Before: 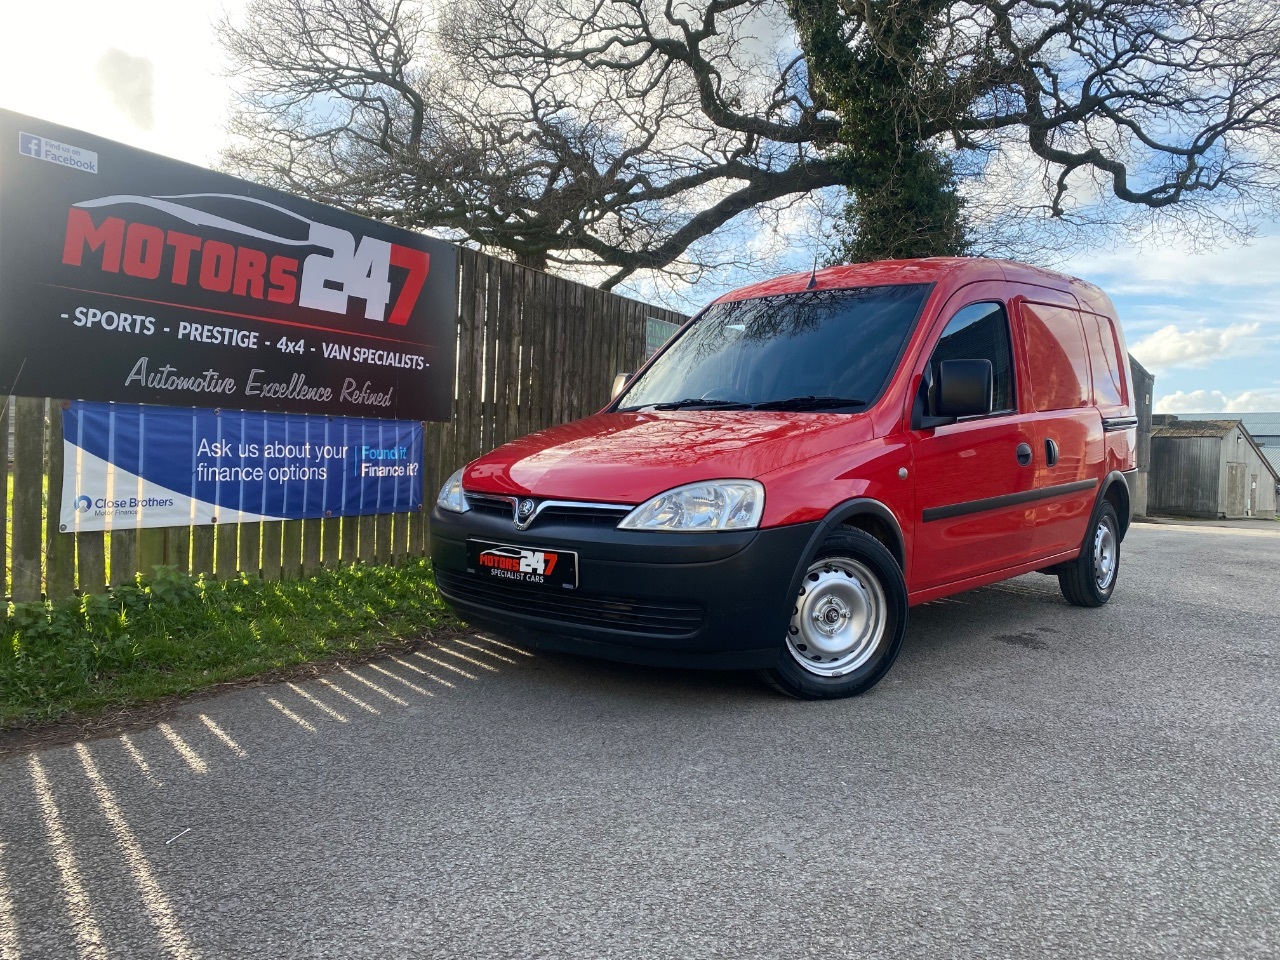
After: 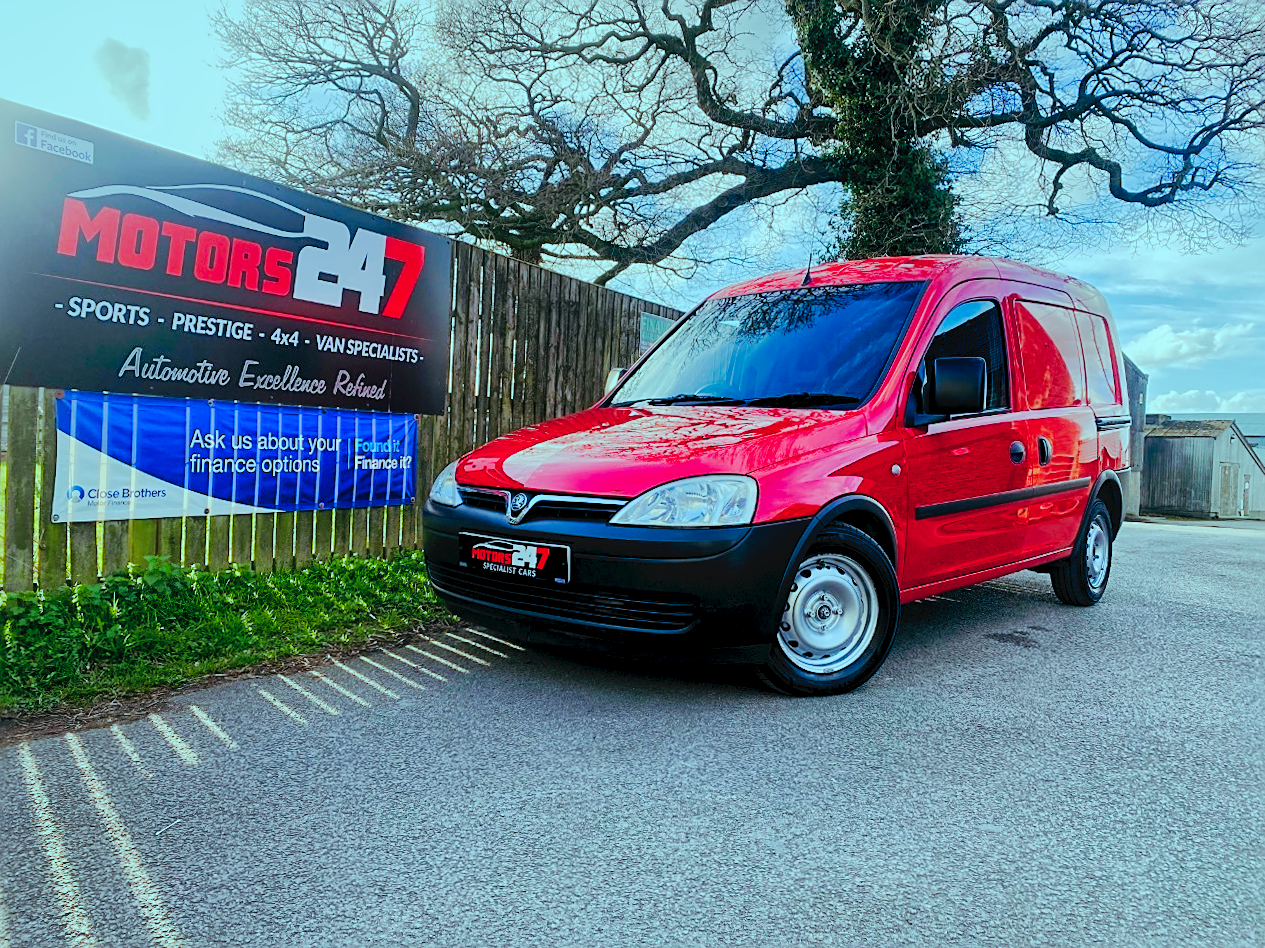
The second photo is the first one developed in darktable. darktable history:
sharpen: on, module defaults
crop and rotate: angle -0.5°
global tonemap: drago (1, 100), detail 1
shadows and highlights: on, module defaults
tone curve: curves: ch0 [(0, 0) (0.003, 0.019) (0.011, 0.021) (0.025, 0.023) (0.044, 0.026) (0.069, 0.037) (0.1, 0.059) (0.136, 0.088) (0.177, 0.138) (0.224, 0.199) (0.277, 0.279) (0.335, 0.376) (0.399, 0.481) (0.468, 0.581) (0.543, 0.658) (0.623, 0.735) (0.709, 0.8) (0.801, 0.861) (0.898, 0.928) (1, 1)], preserve colors none
color balance rgb: shadows lift › luminance -7.7%, shadows lift › chroma 2.13%, shadows lift › hue 165.27°, power › luminance -7.77%, power › chroma 1.34%, power › hue 330.55°, highlights gain › luminance -33.33%, highlights gain › chroma 5.68%, highlights gain › hue 217.2°, global offset › luminance -0.33%, global offset › chroma 0.11%, global offset › hue 165.27°, perceptual saturation grading › global saturation 27.72%, perceptual saturation grading › highlights -25%, perceptual saturation grading › mid-tones 25%, perceptual saturation grading › shadows 50%
